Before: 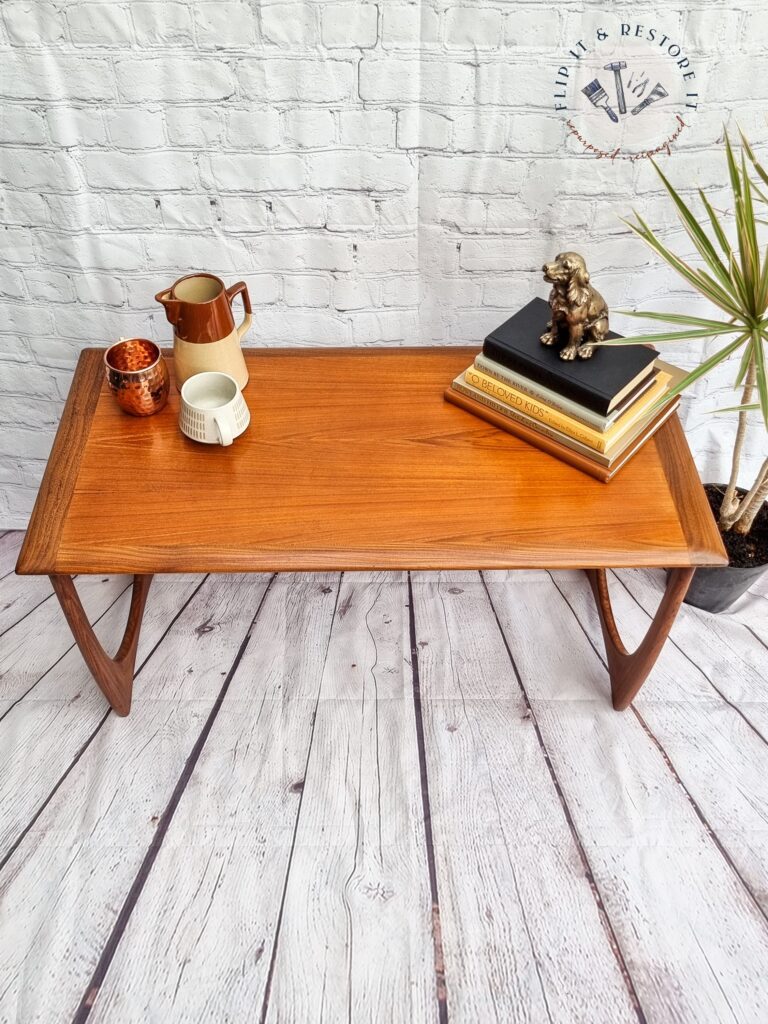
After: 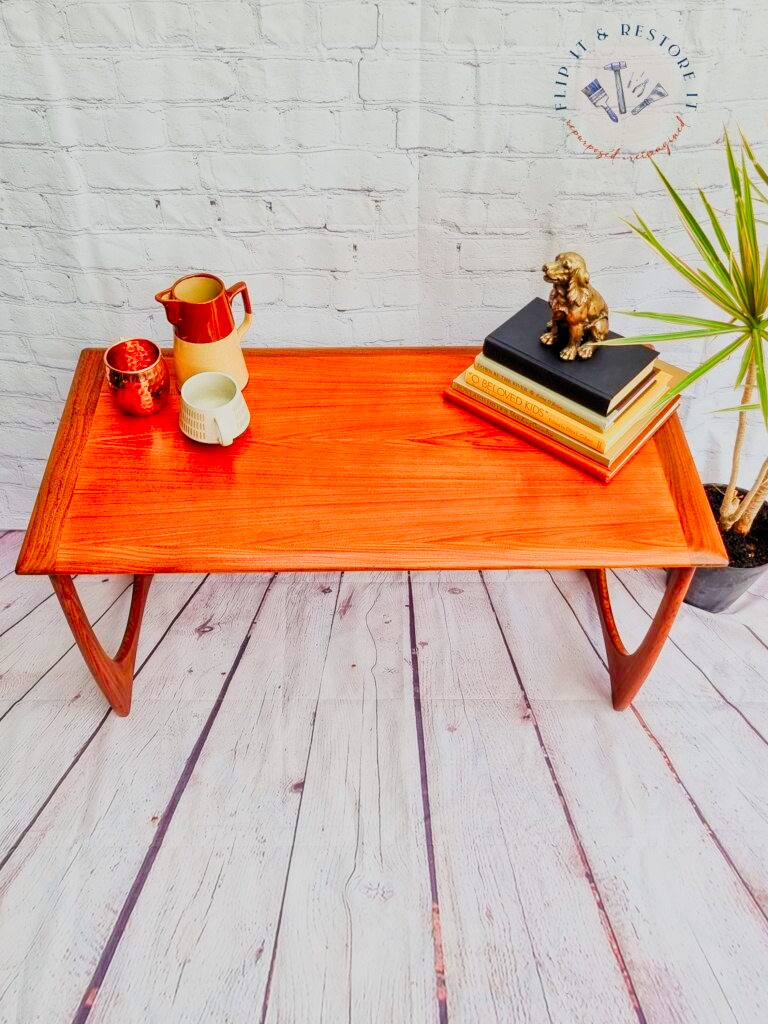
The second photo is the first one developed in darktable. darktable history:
contrast brightness saturation: saturation 0.184
exposure: black level correction 0.001, exposure 0.499 EV, compensate highlight preservation false
filmic rgb: black relative exposure -7.65 EV, white relative exposure 4.56 EV, hardness 3.61, color science v5 (2021), contrast in shadows safe, contrast in highlights safe
color correction: highlights b* -0.047, saturation 1.77
